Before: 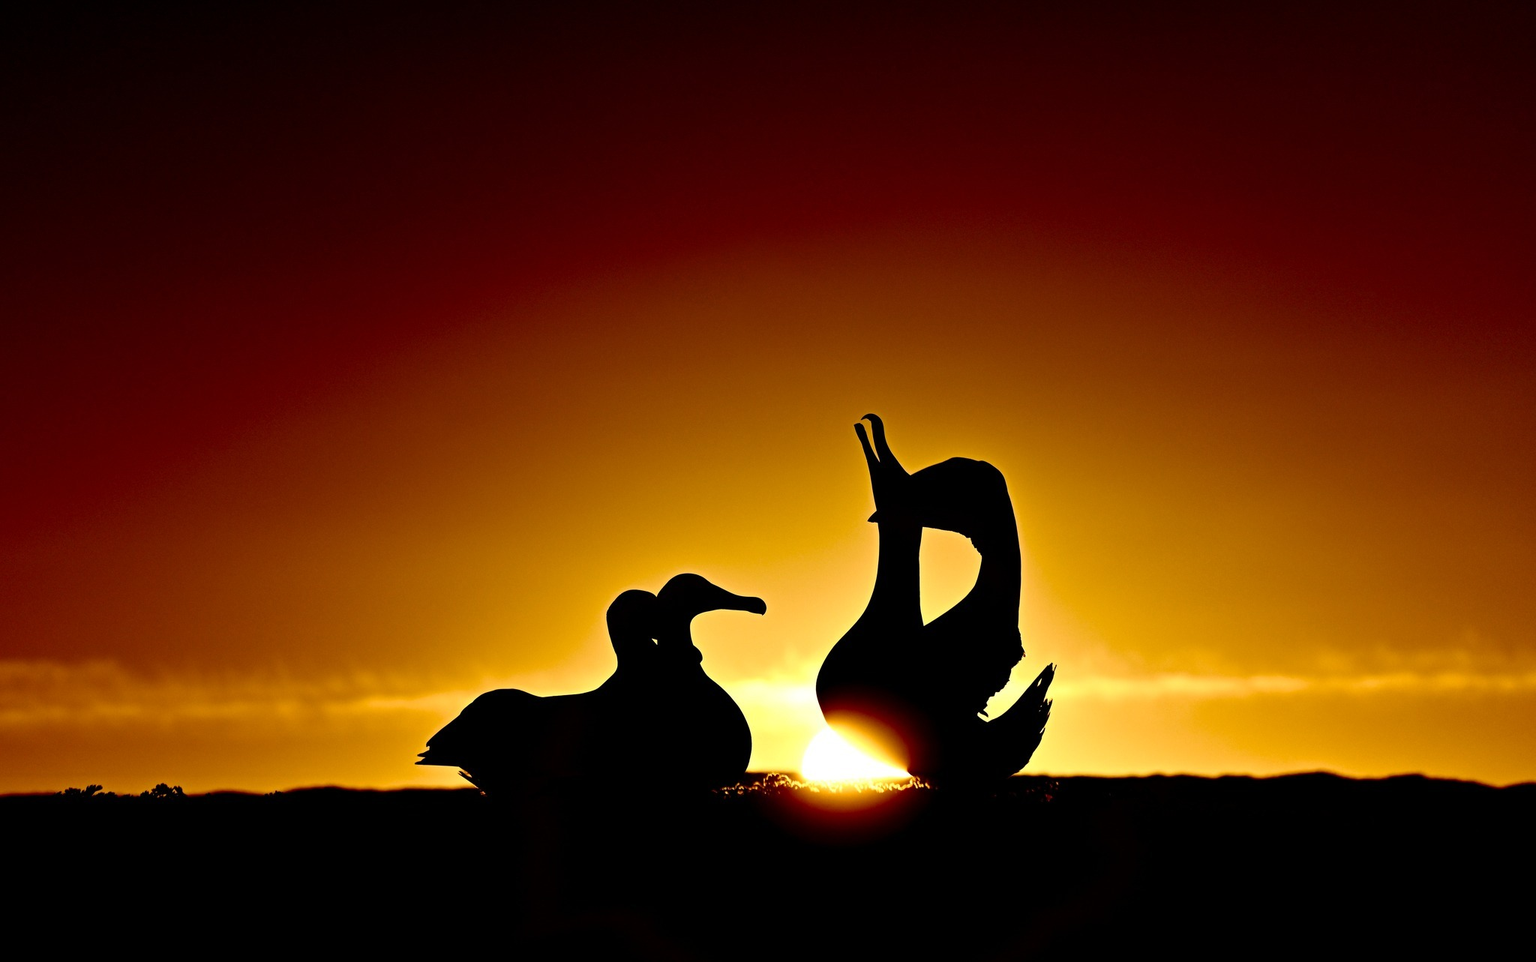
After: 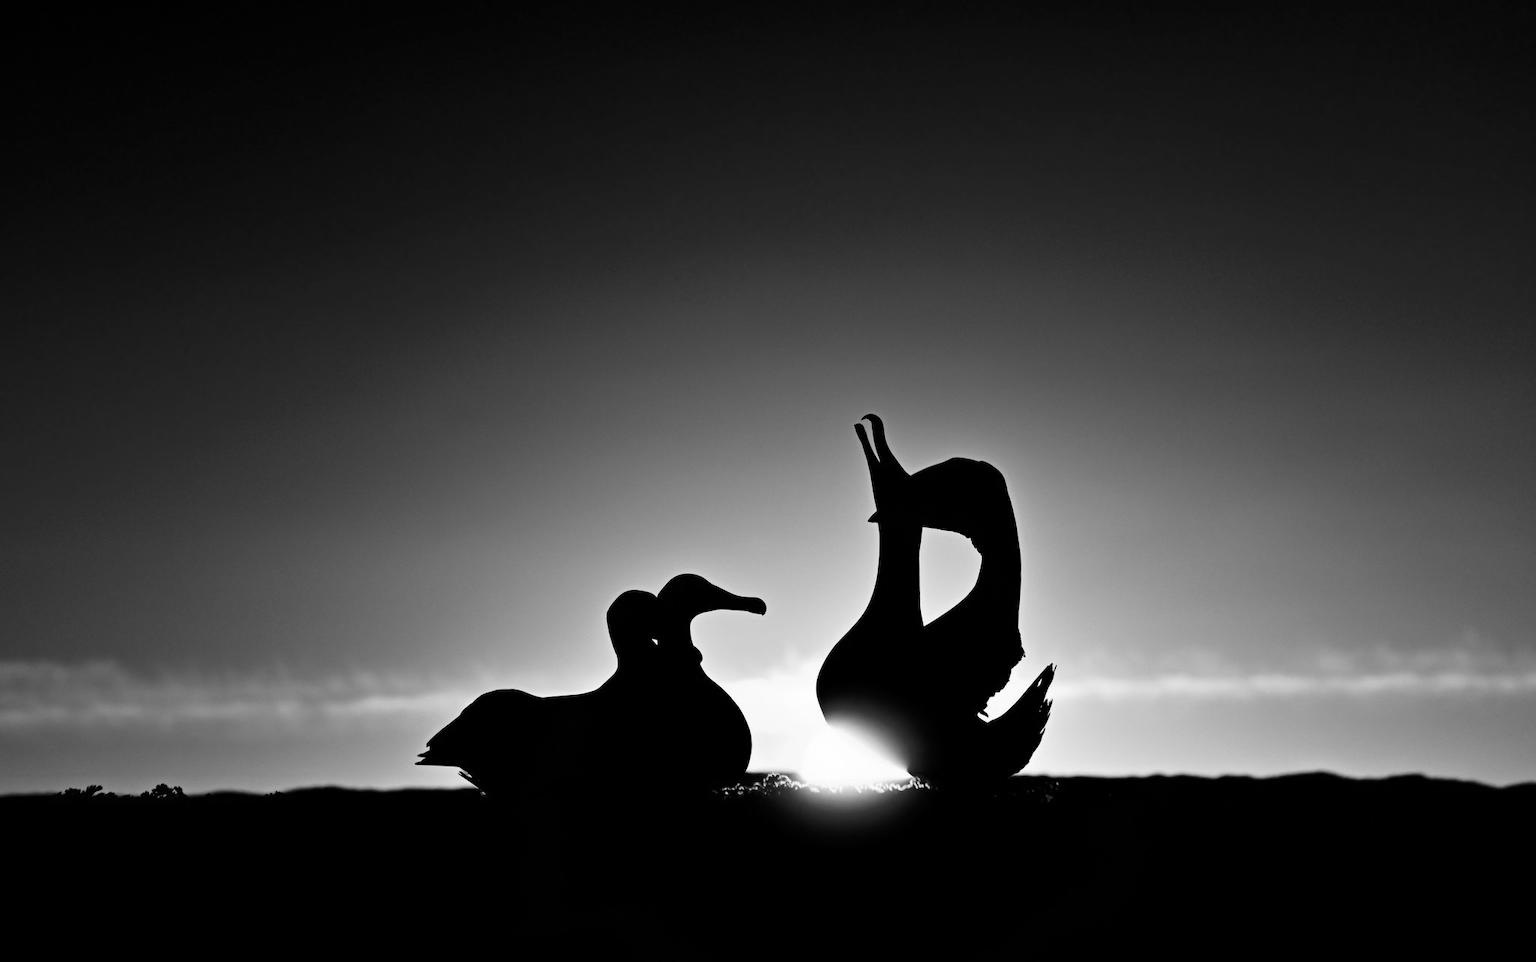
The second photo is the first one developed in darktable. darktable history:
monochrome: on, module defaults
color calibration: illuminant as shot in camera, x 0.37, y 0.382, temperature 4313.32 K
